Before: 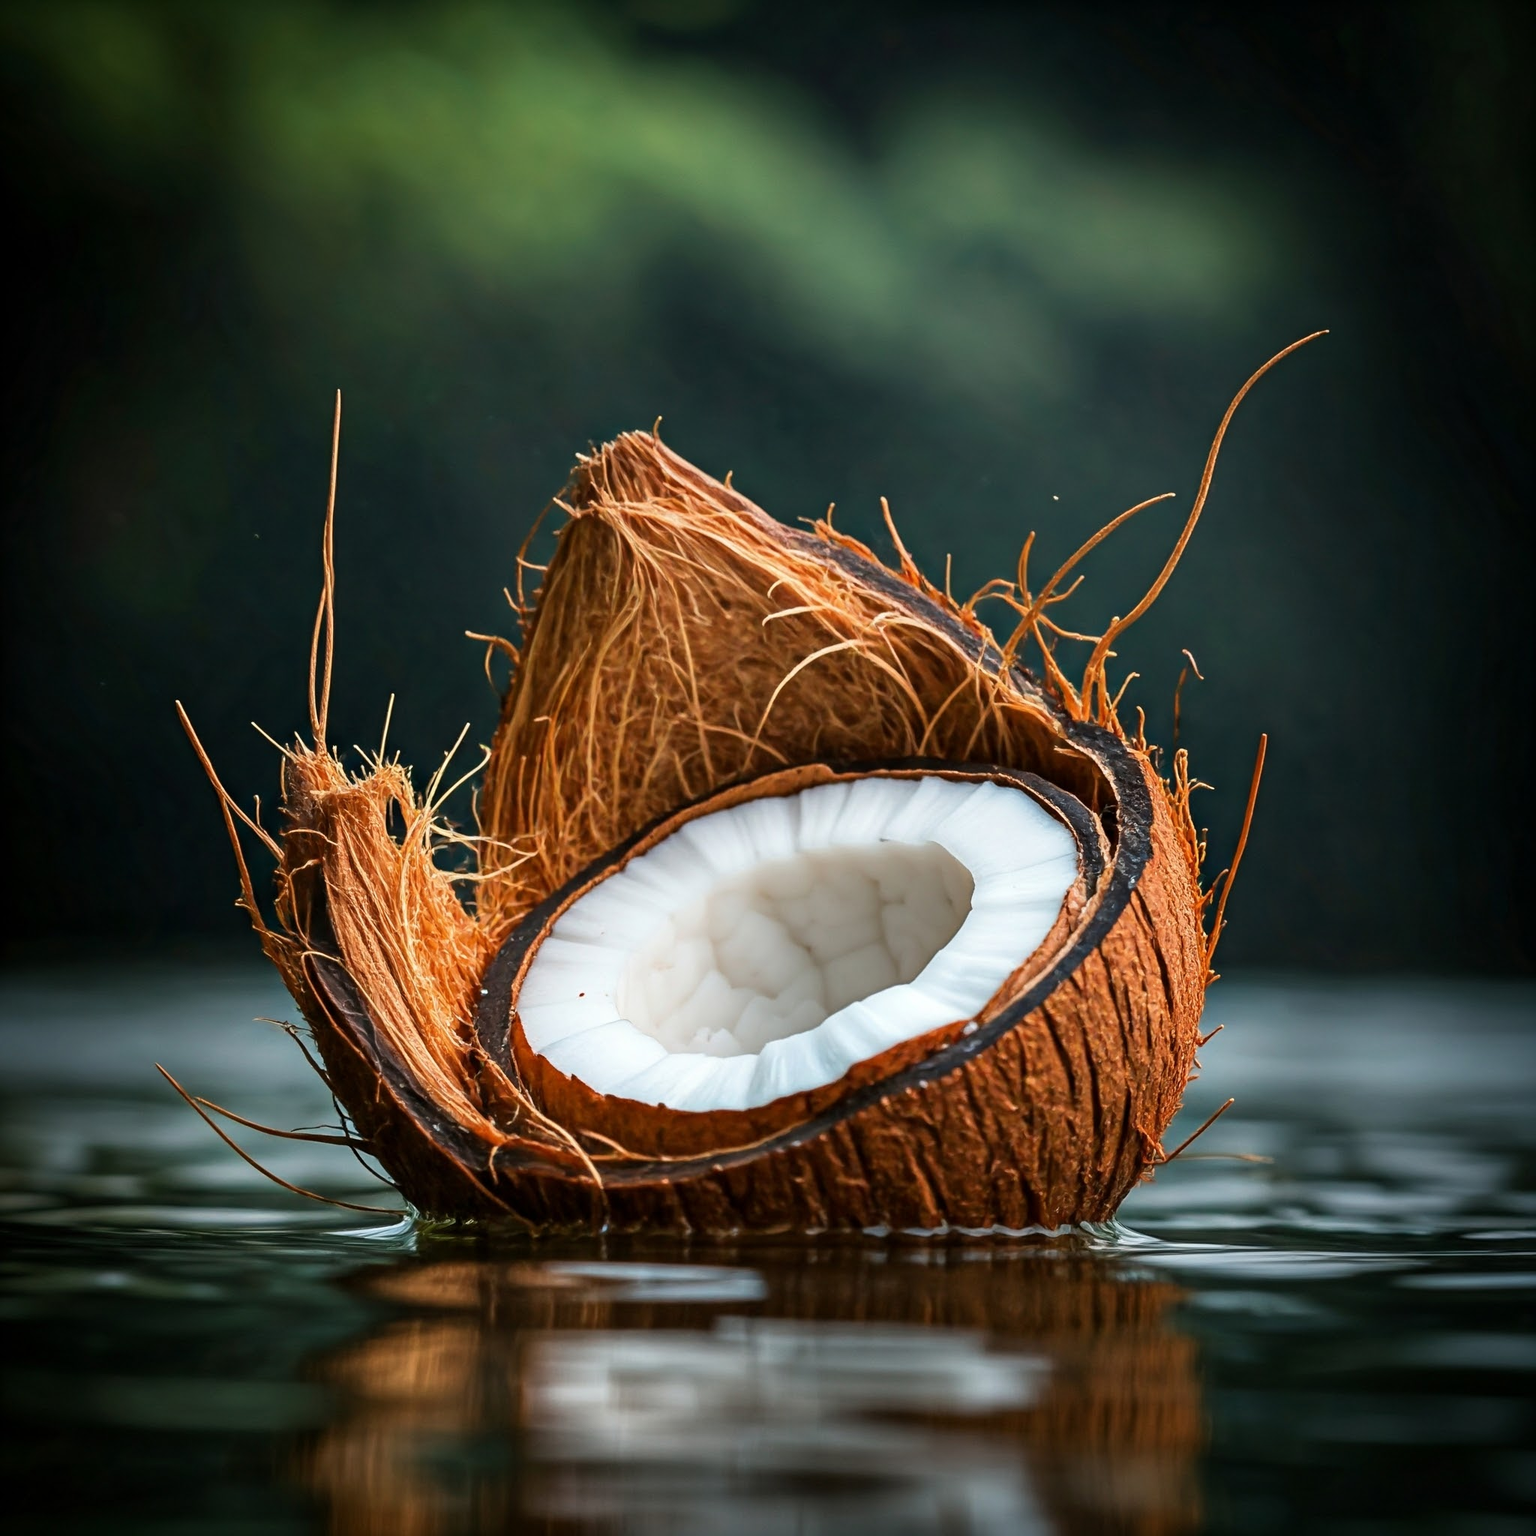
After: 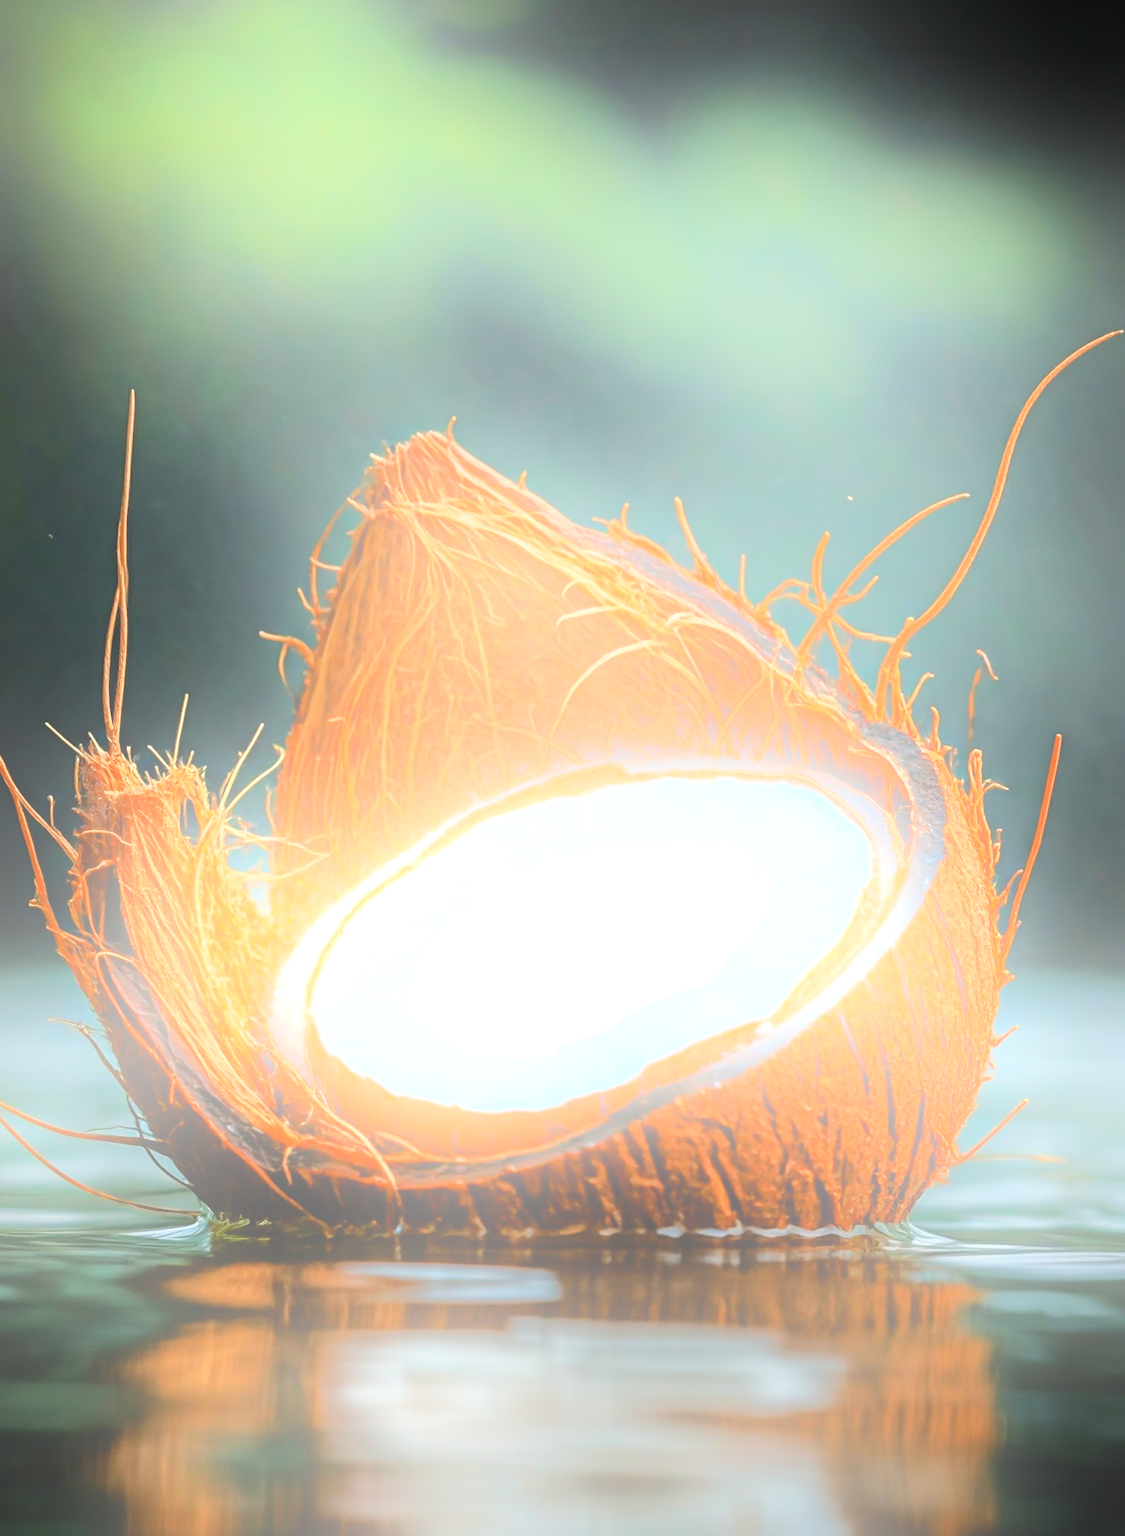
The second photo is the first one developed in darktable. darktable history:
bloom: size 25%, threshold 5%, strength 90%
tone equalizer: -8 EV -0.528 EV, -7 EV -0.319 EV, -6 EV -0.083 EV, -5 EV 0.413 EV, -4 EV 0.985 EV, -3 EV 0.791 EV, -2 EV -0.01 EV, -1 EV 0.14 EV, +0 EV -0.012 EV, smoothing 1
crop: left 13.443%, right 13.31%
